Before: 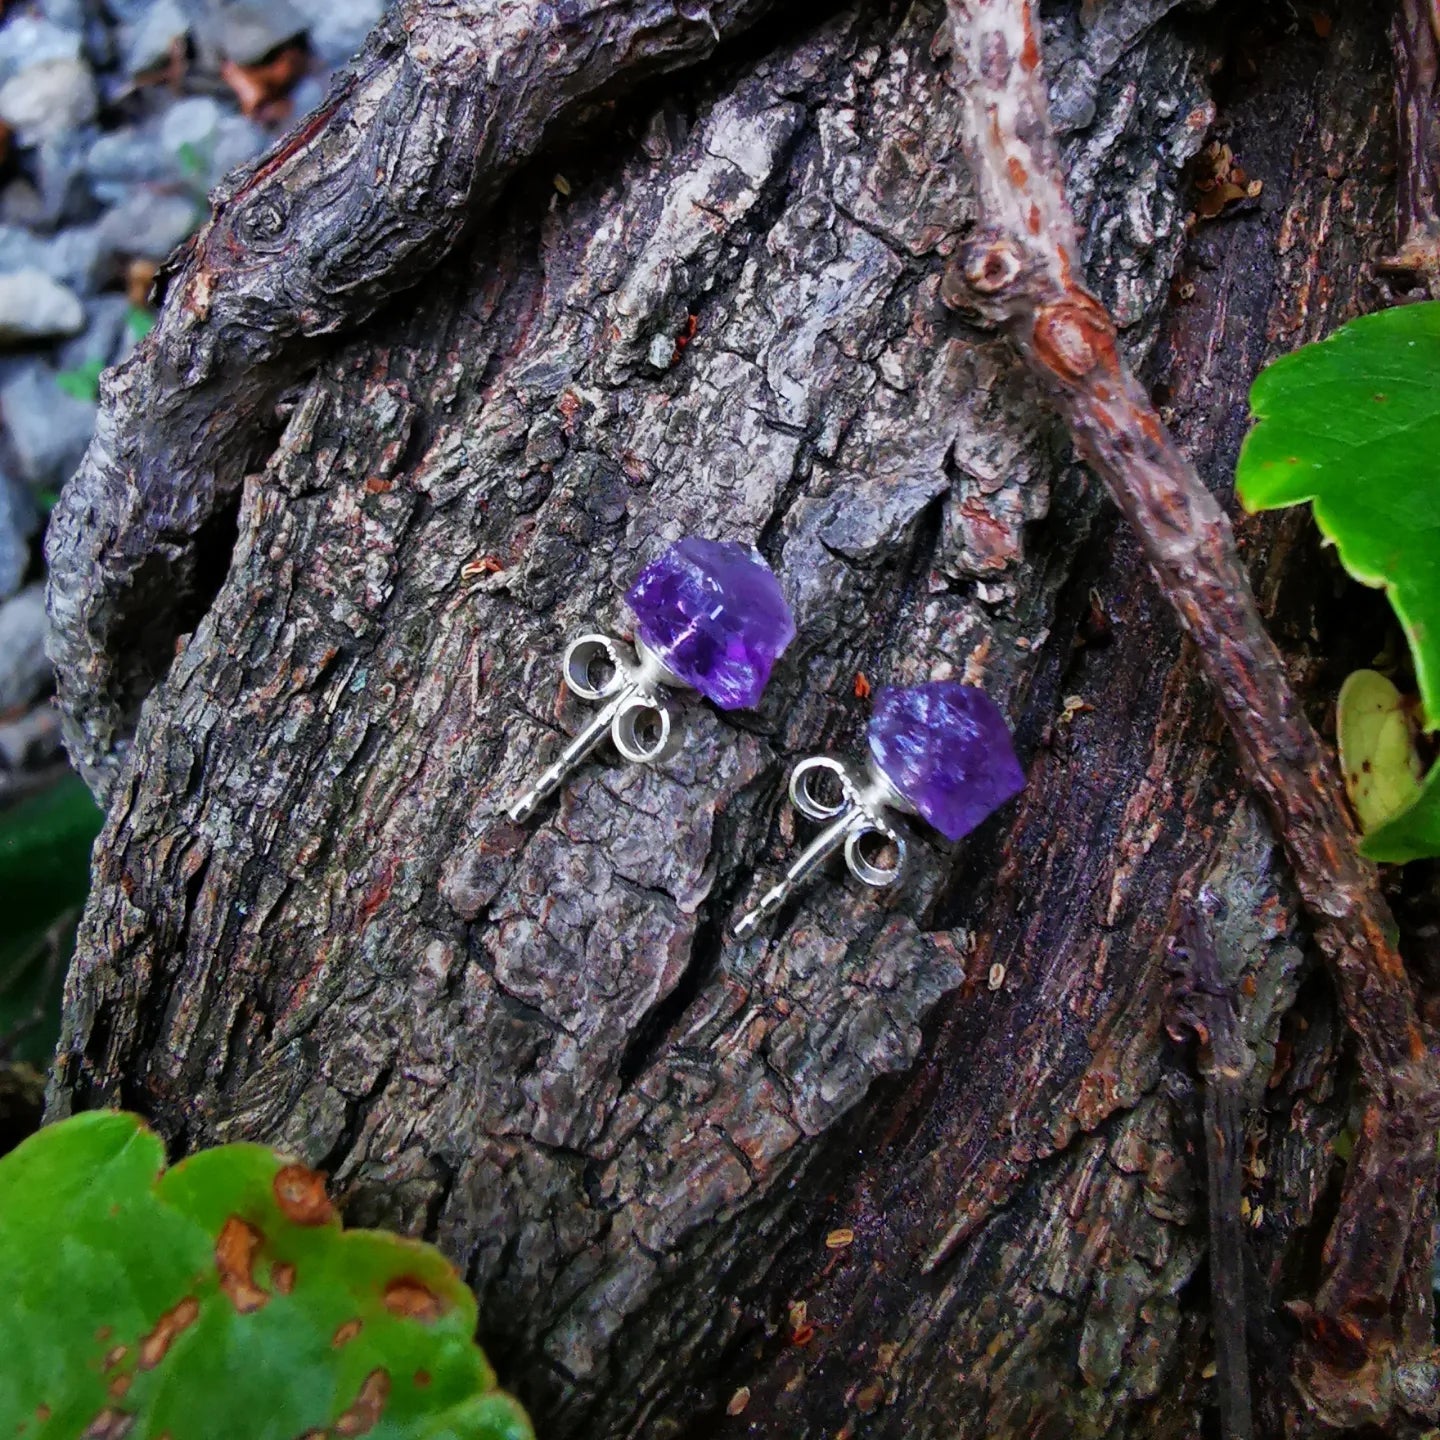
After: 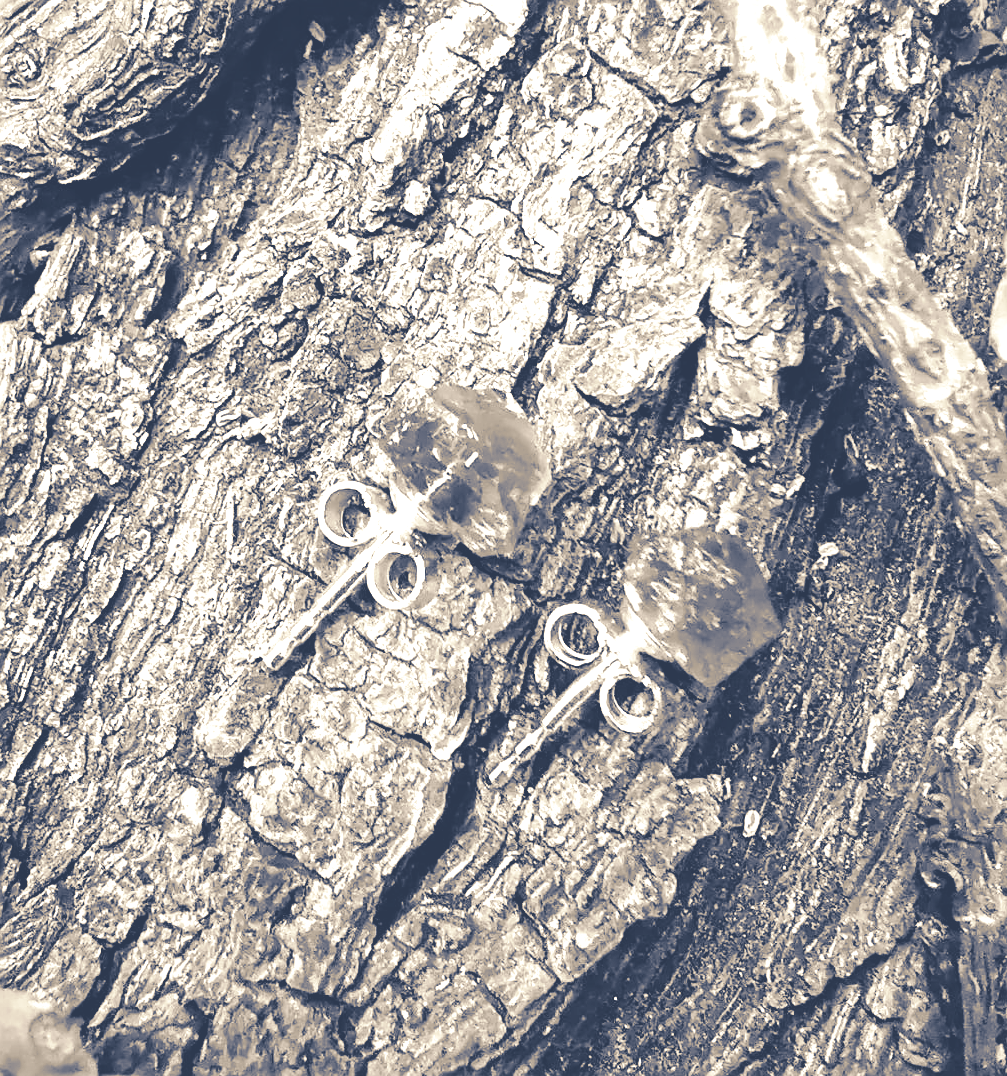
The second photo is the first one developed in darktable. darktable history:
split-toning: shadows › hue 226.8°, shadows › saturation 0.84
crop and rotate: left 17.046%, top 10.659%, right 12.989%, bottom 14.553%
sharpen: on, module defaults
exposure: black level correction 0, exposure 0.7 EV, compensate exposure bias true, compensate highlight preservation false
colorize: hue 34.49°, saturation 35.33%, source mix 100%, version 1
color balance: mode lift, gamma, gain (sRGB), lift [1.04, 1, 1, 0.97], gamma [1.01, 1, 1, 0.97], gain [0.96, 1, 1, 0.97]
local contrast: mode bilateral grid, contrast 28, coarseness 16, detail 115%, midtone range 0.2
filmic rgb: black relative exposure -7.65 EV, white relative exposure 4.56 EV, hardness 3.61
